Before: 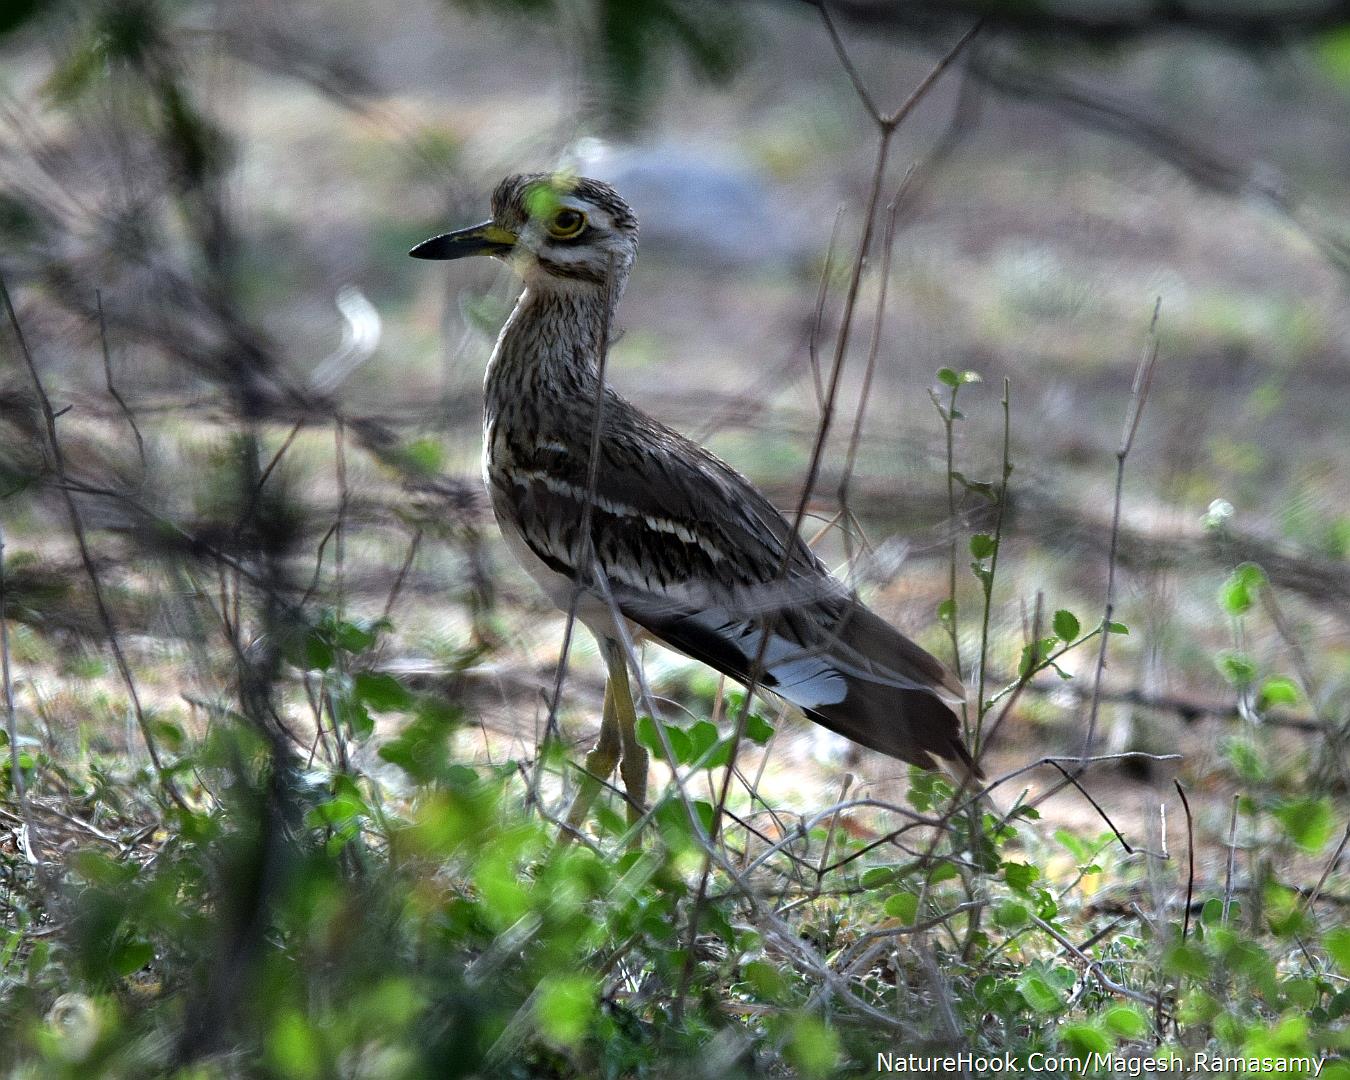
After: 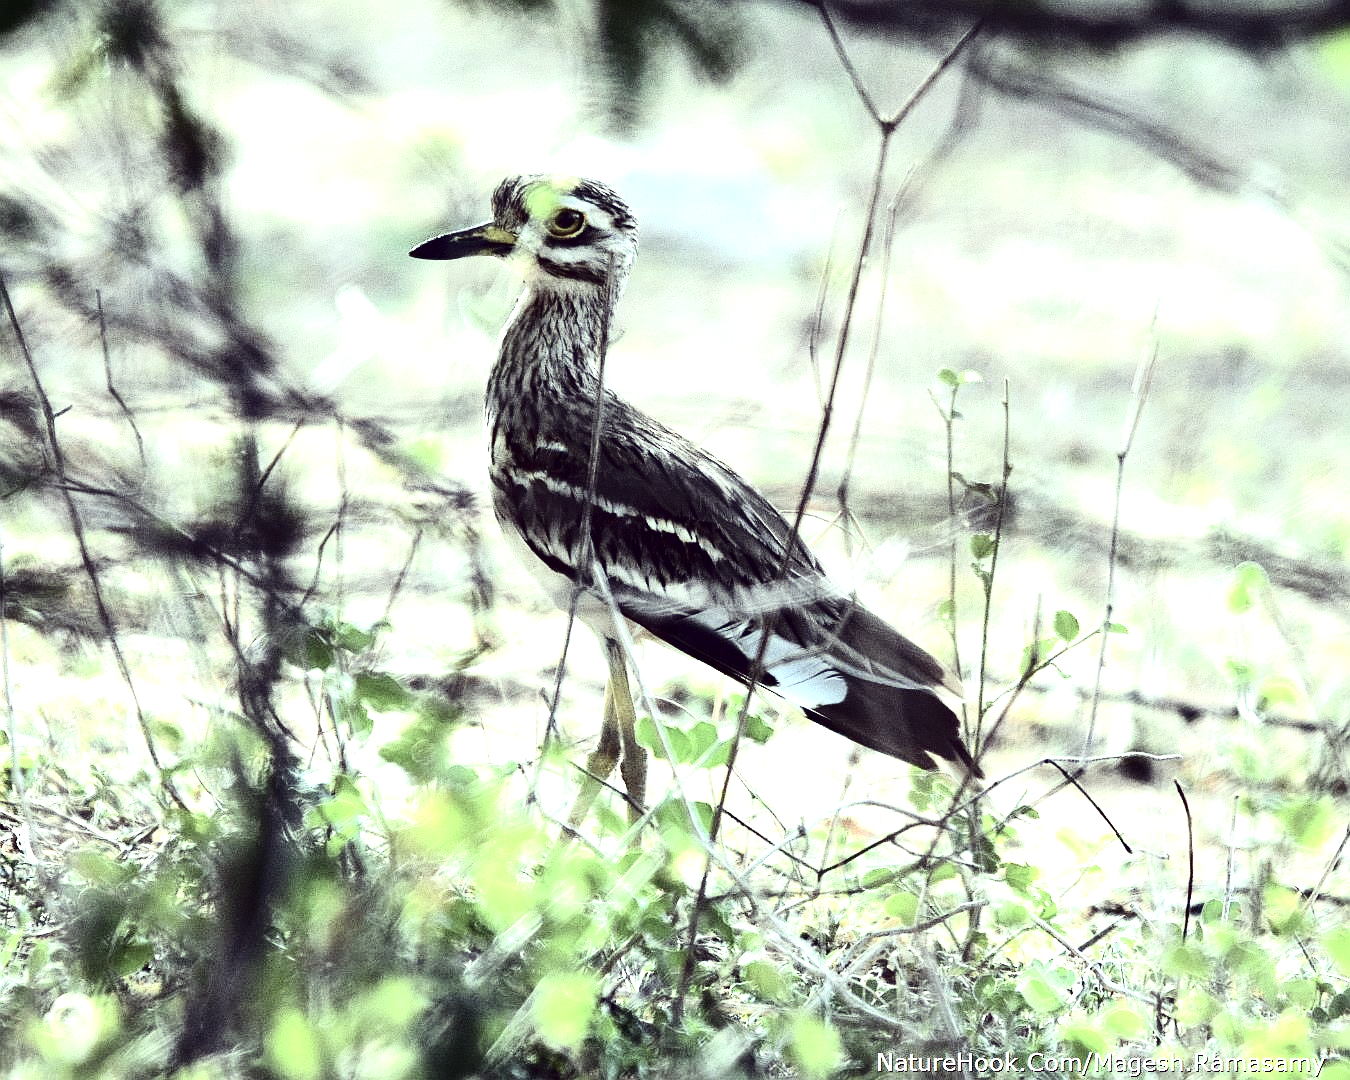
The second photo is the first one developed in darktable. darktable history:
color correction: highlights a* -20.17, highlights b* 20.27, shadows a* 20.03, shadows b* -20.46, saturation 0.43
exposure: black level correction 0, exposure 1.9 EV, compensate highlight preservation false
contrast brightness saturation: contrast 0.32, brightness -0.08, saturation 0.17
